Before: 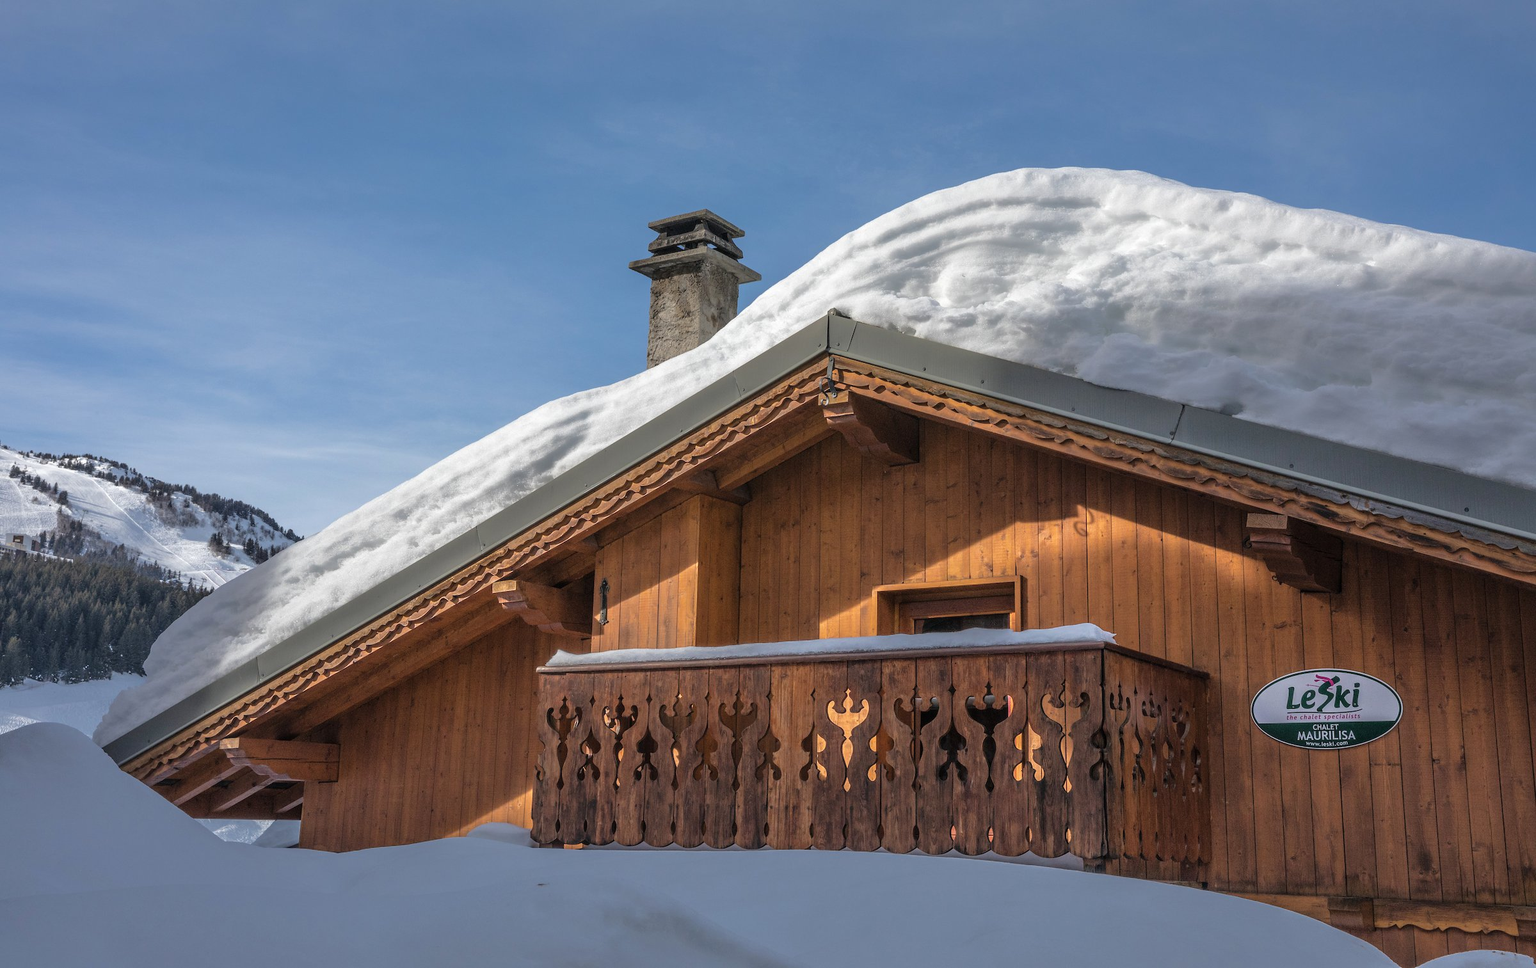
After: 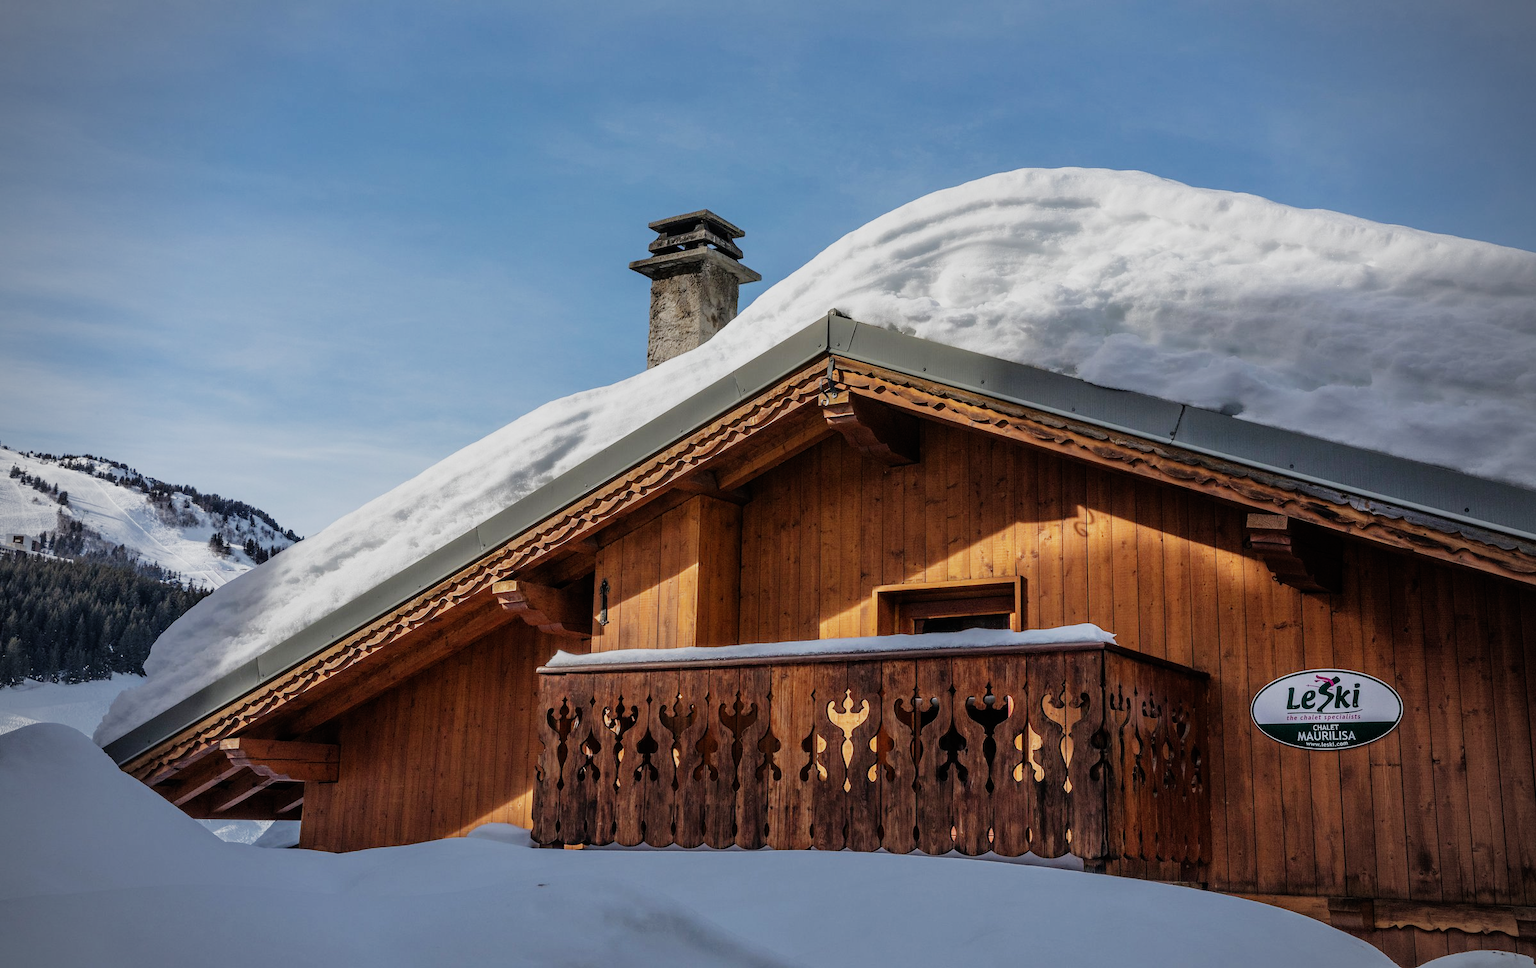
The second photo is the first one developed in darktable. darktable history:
sigmoid: contrast 1.69, skew -0.23, preserve hue 0%, red attenuation 0.1, red rotation 0.035, green attenuation 0.1, green rotation -0.017, blue attenuation 0.15, blue rotation -0.052, base primaries Rec2020
vignetting: unbound false
